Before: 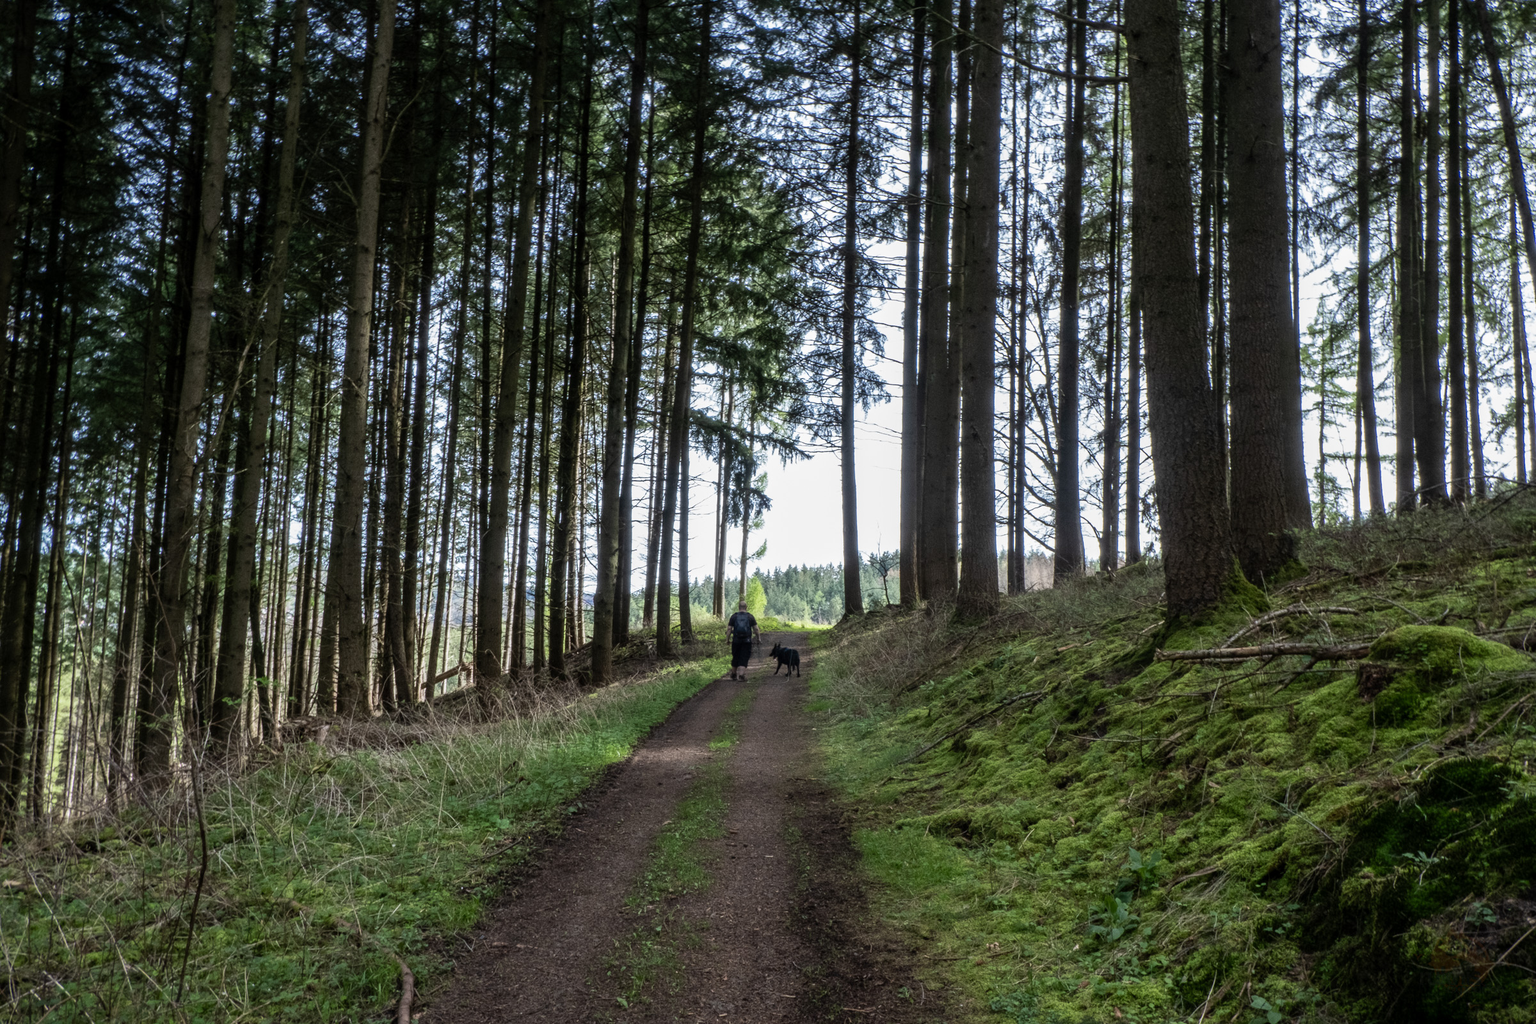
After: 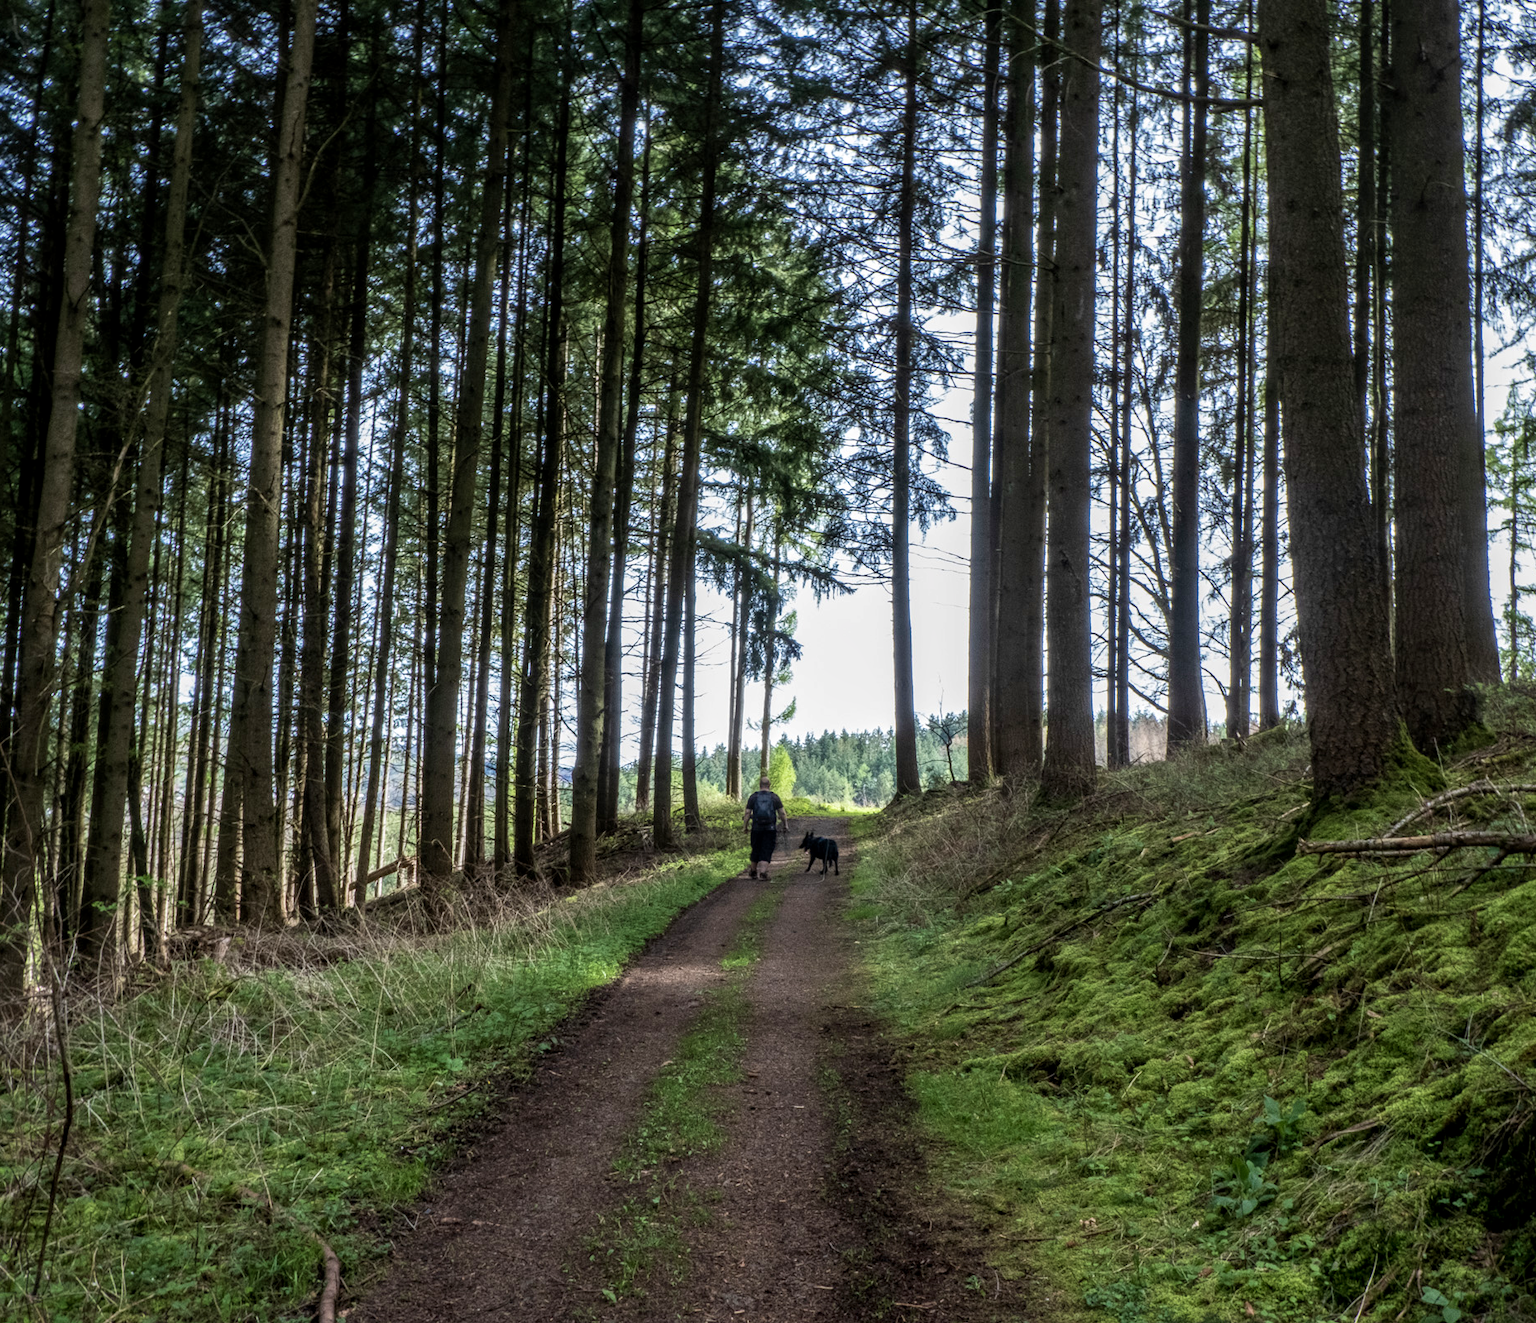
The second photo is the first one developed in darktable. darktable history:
local contrast: on, module defaults
crop: left 9.847%, right 12.749%
velvia: on, module defaults
